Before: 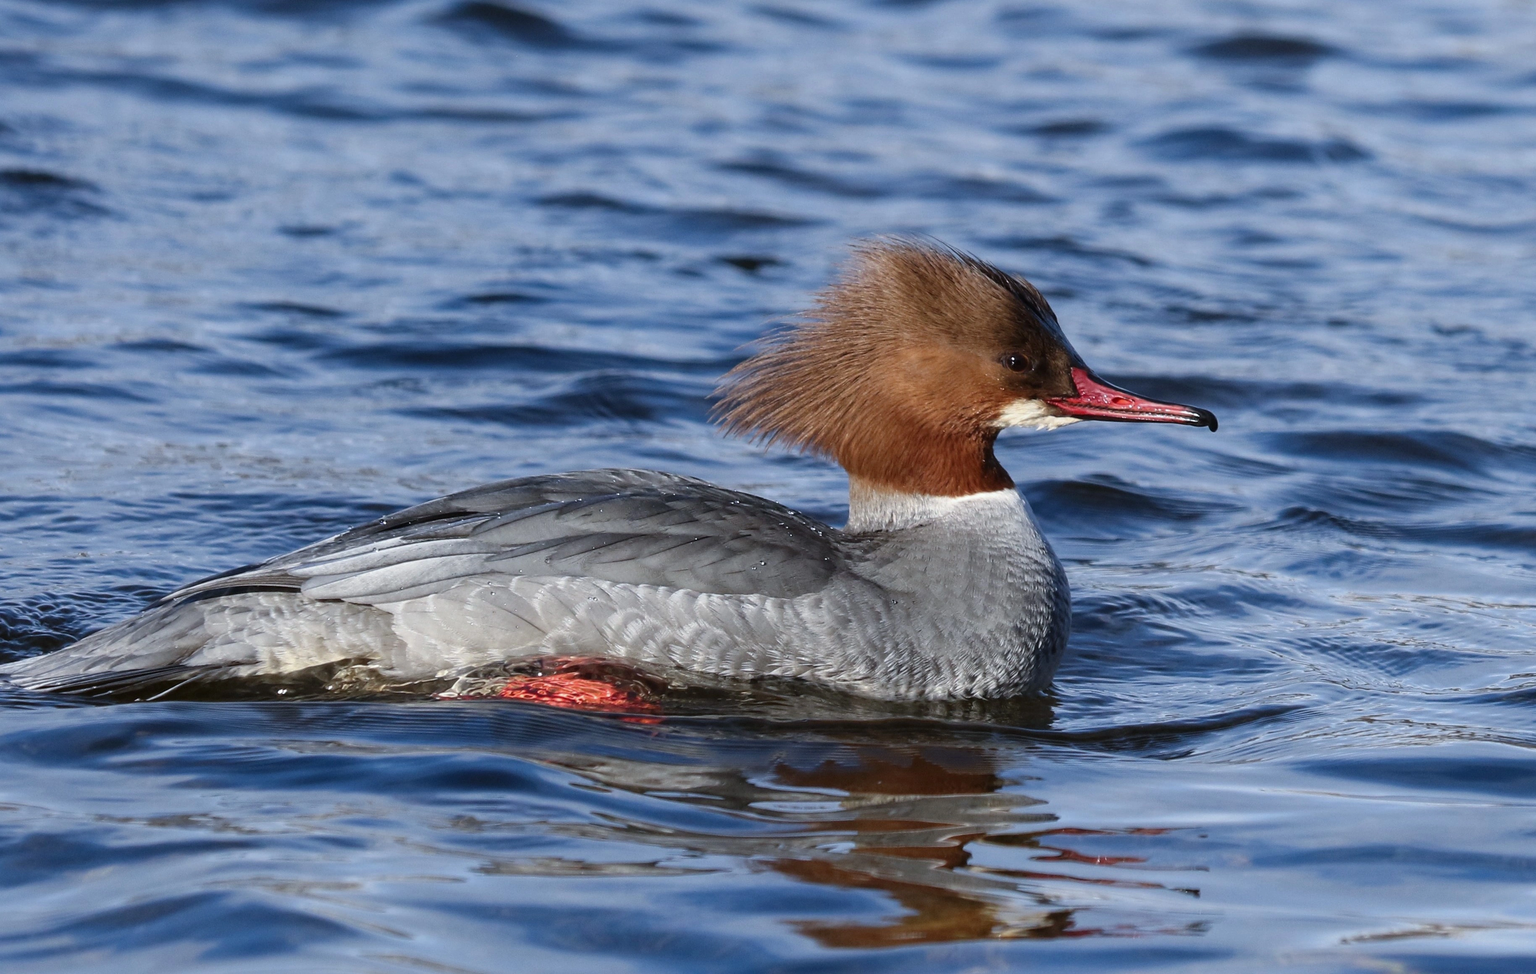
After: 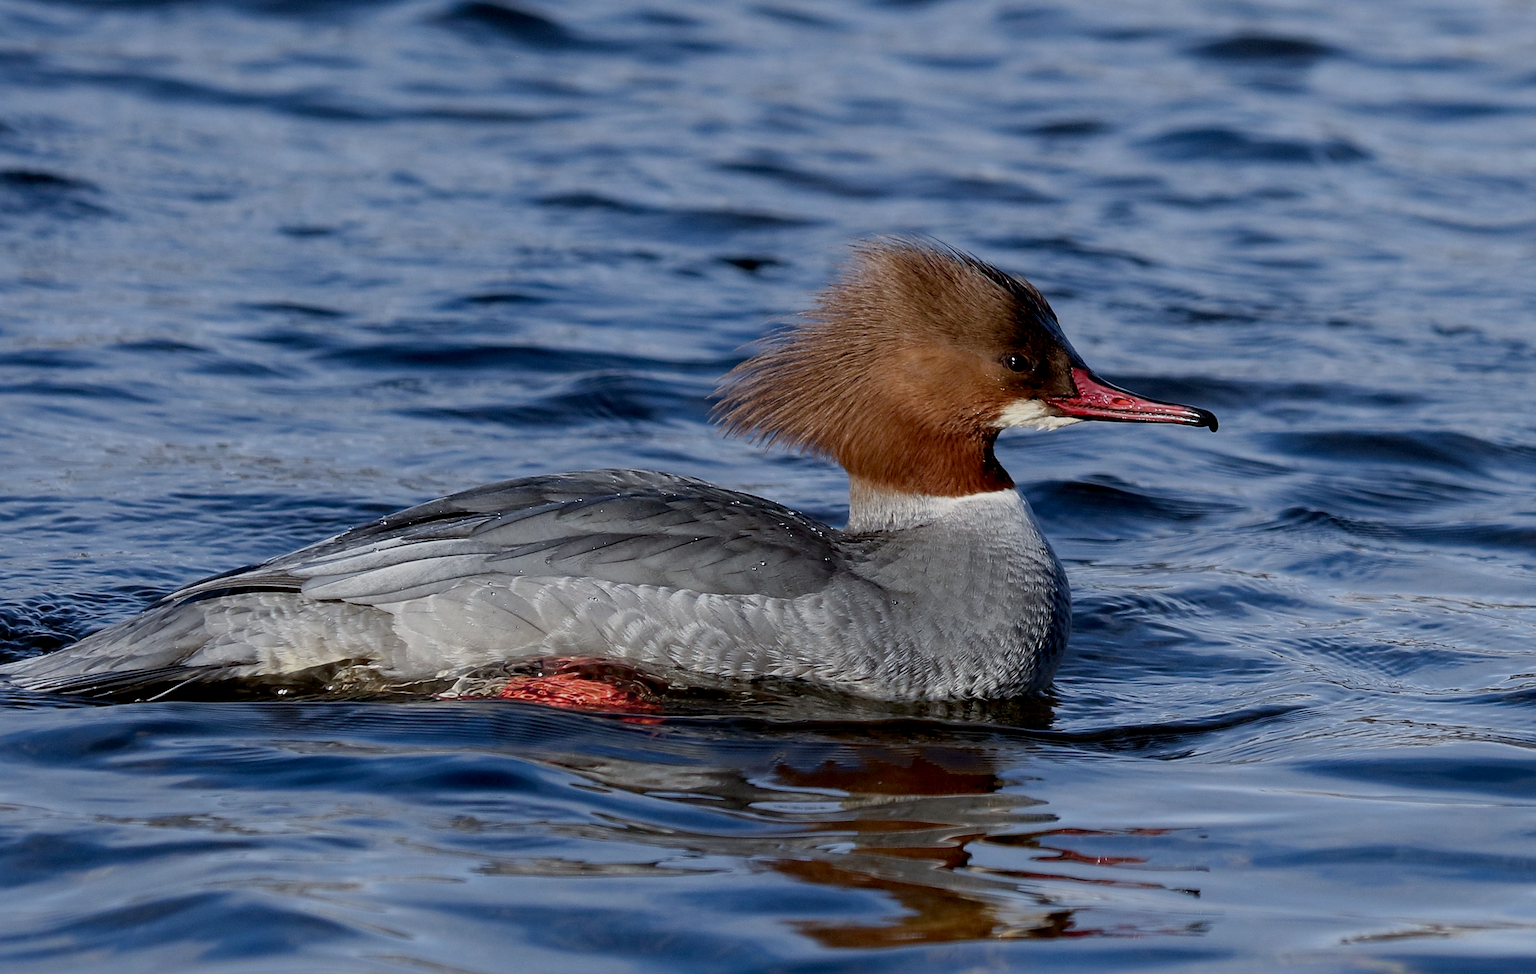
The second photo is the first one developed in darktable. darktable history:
exposure: black level correction 0.011, exposure -0.477 EV, compensate exposure bias true, compensate highlight preservation false
sharpen: on, module defaults
